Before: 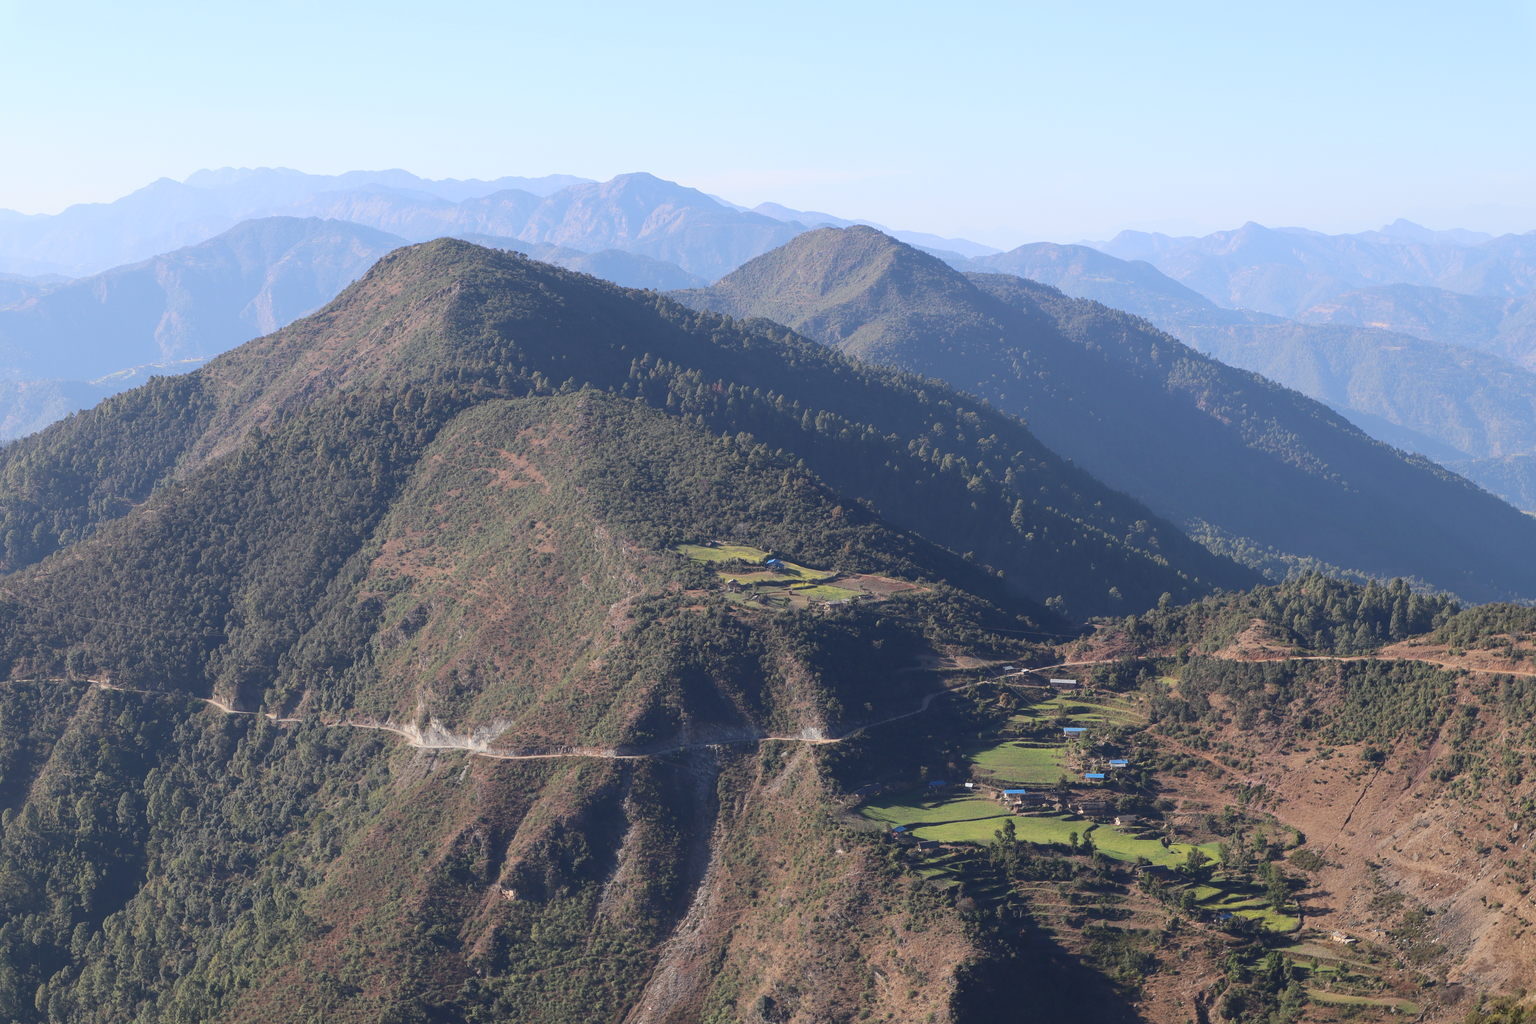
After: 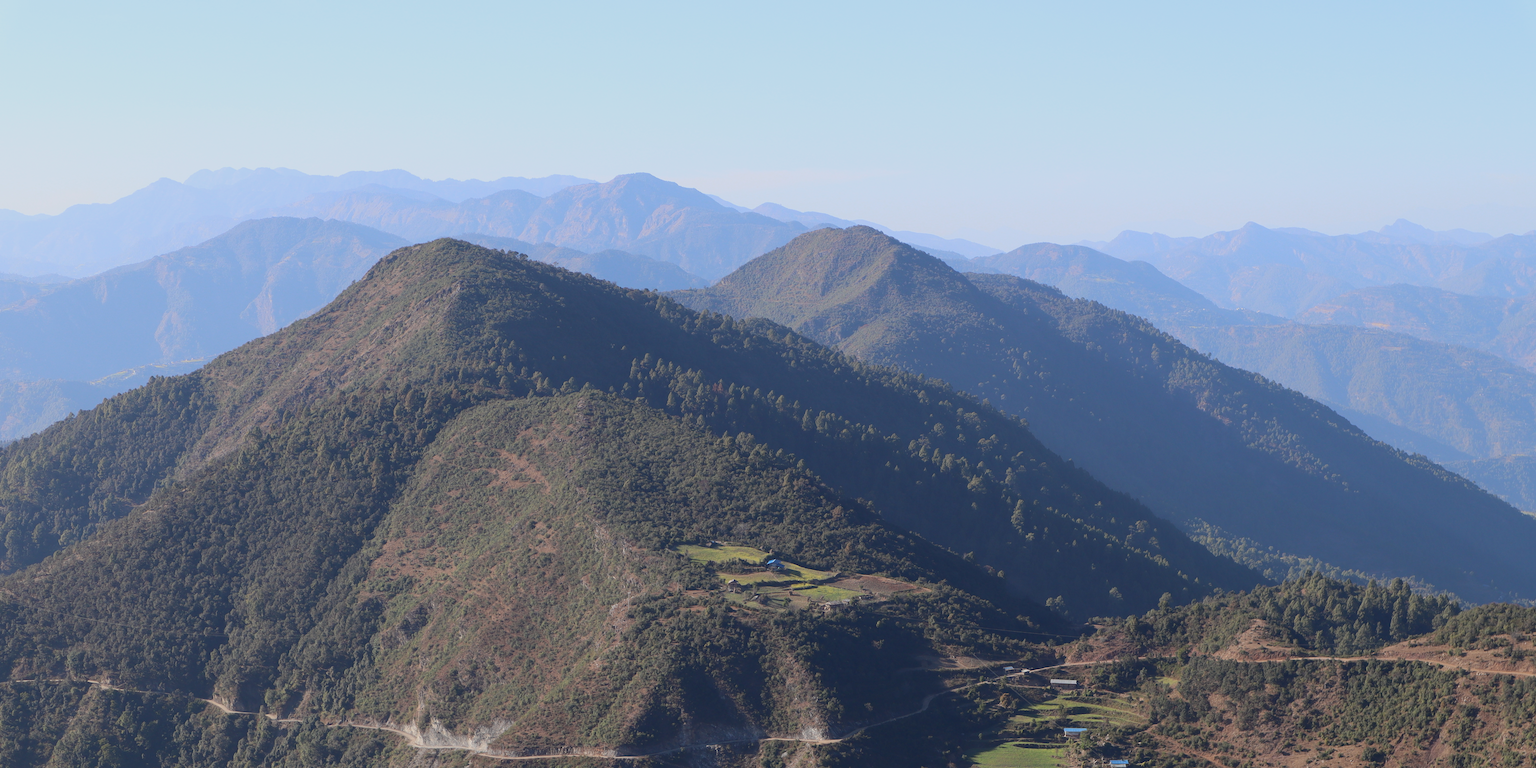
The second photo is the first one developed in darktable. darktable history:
color zones: curves: ch0 [(0.068, 0.464) (0.25, 0.5) (0.48, 0.508) (0.75, 0.536) (0.886, 0.476) (0.967, 0.456)]; ch1 [(0.066, 0.456) (0.25, 0.5) (0.616, 0.508) (0.746, 0.56) (0.934, 0.444)]
crop: bottom 24.988%
exposure: exposure -0.36 EV, compensate highlight preservation false
